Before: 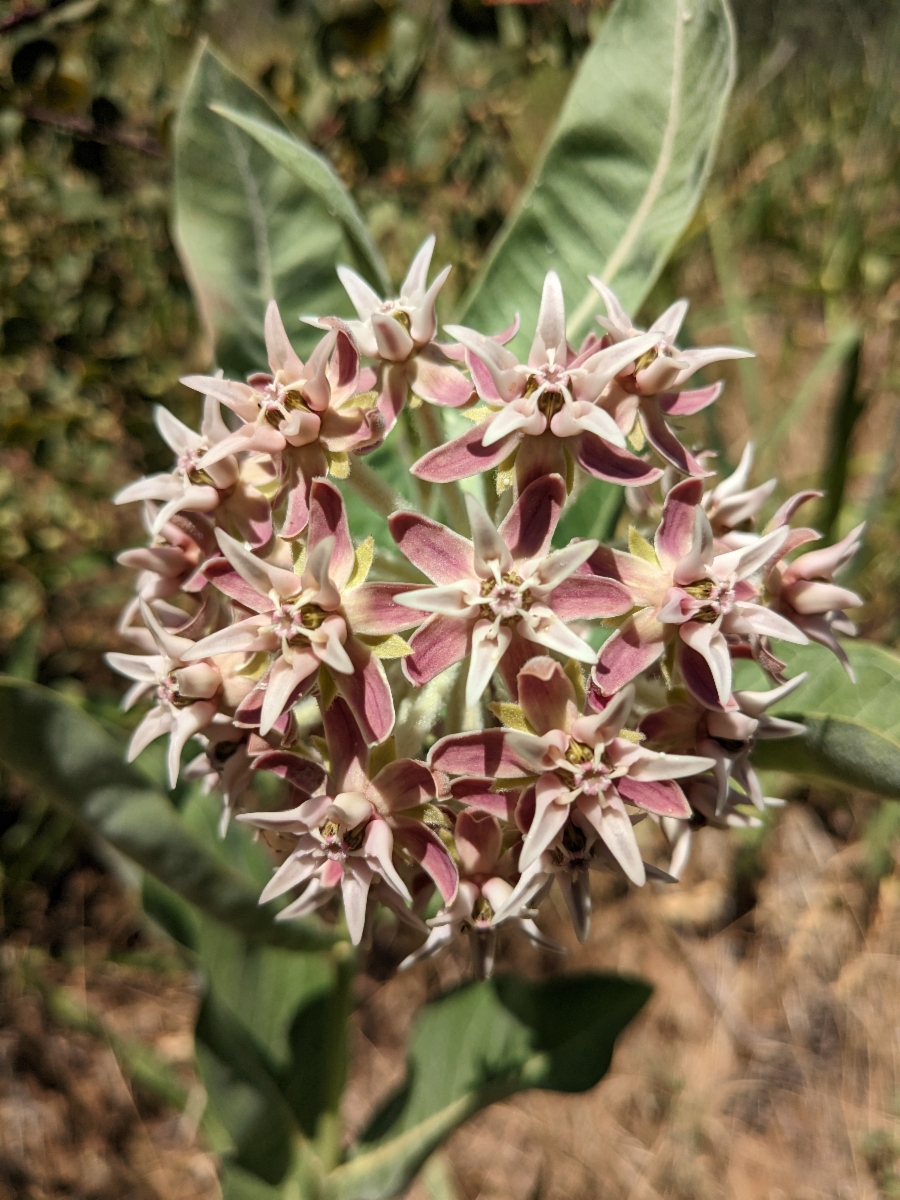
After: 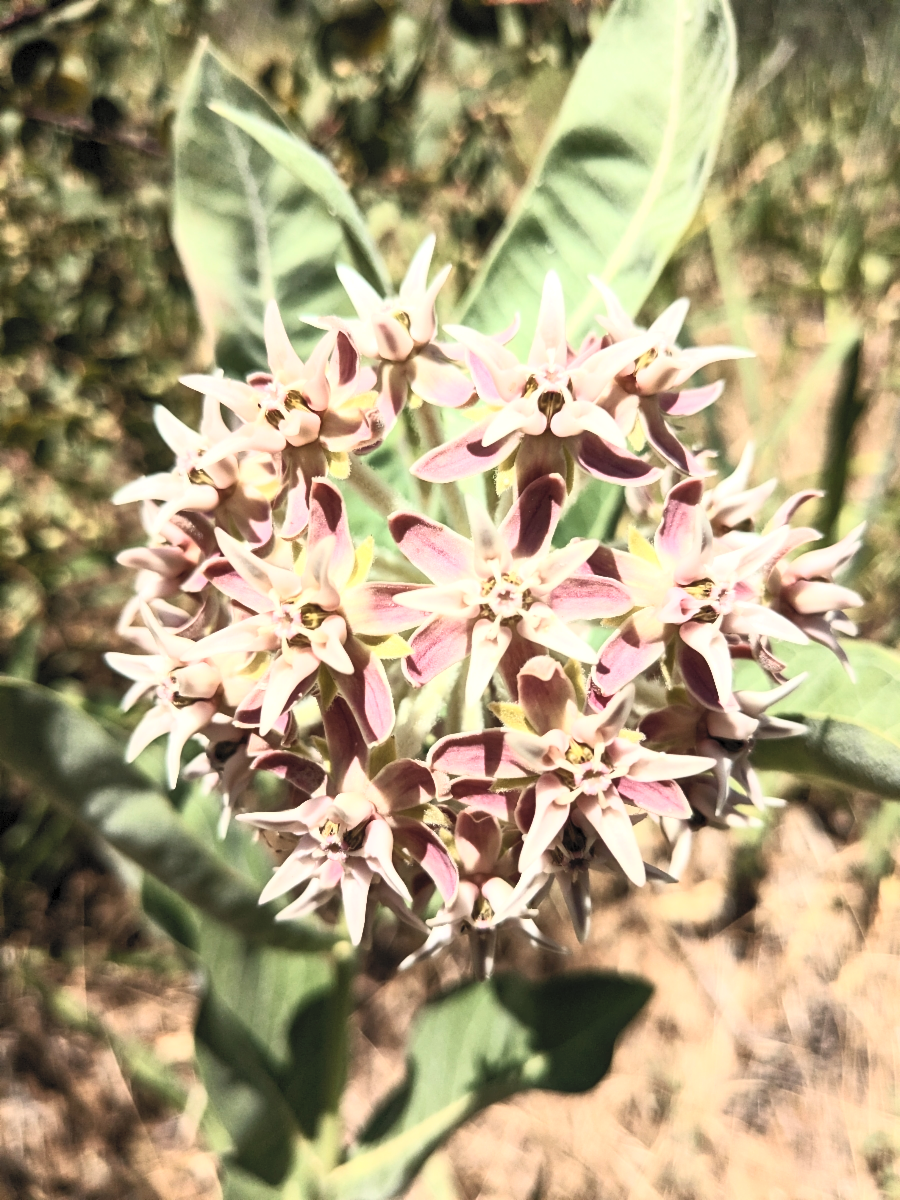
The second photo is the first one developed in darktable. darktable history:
tone equalizer: -8 EV -0.417 EV, -7 EV -0.389 EV, -6 EV -0.333 EV, -5 EV -0.222 EV, -3 EV 0.222 EV, -2 EV 0.333 EV, -1 EV 0.389 EV, +0 EV 0.417 EV, edges refinement/feathering 500, mask exposure compensation -1.57 EV, preserve details no
contrast brightness saturation: contrast 0.39, brightness 0.53
exposure: exposure 0.128 EV, compensate highlight preservation false
